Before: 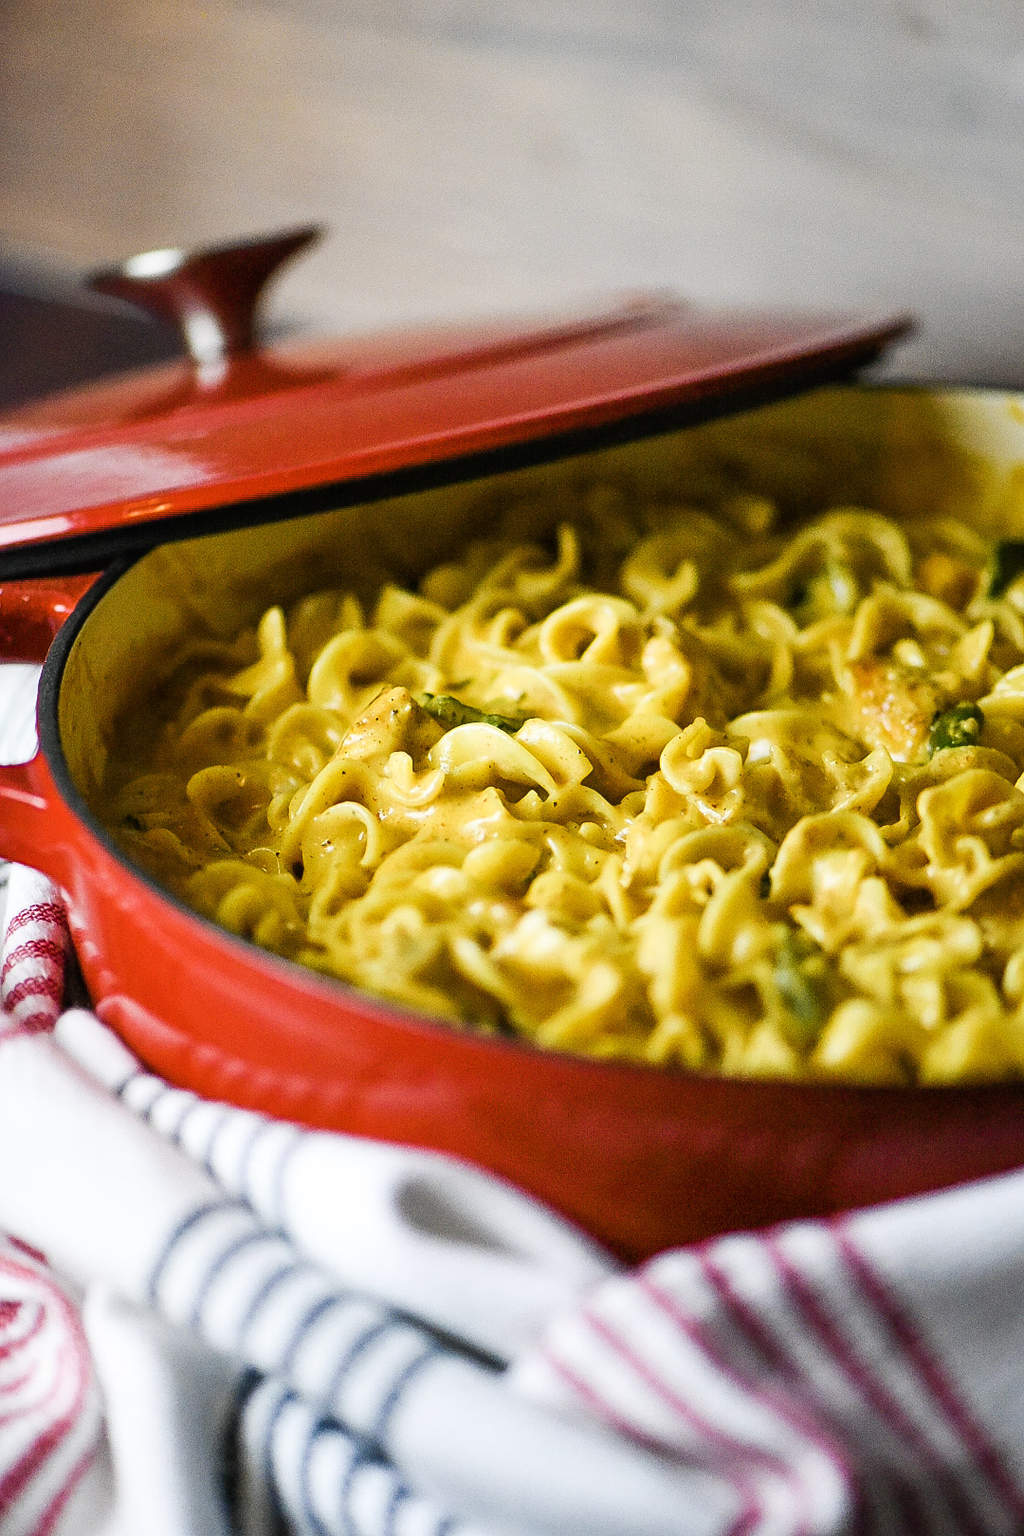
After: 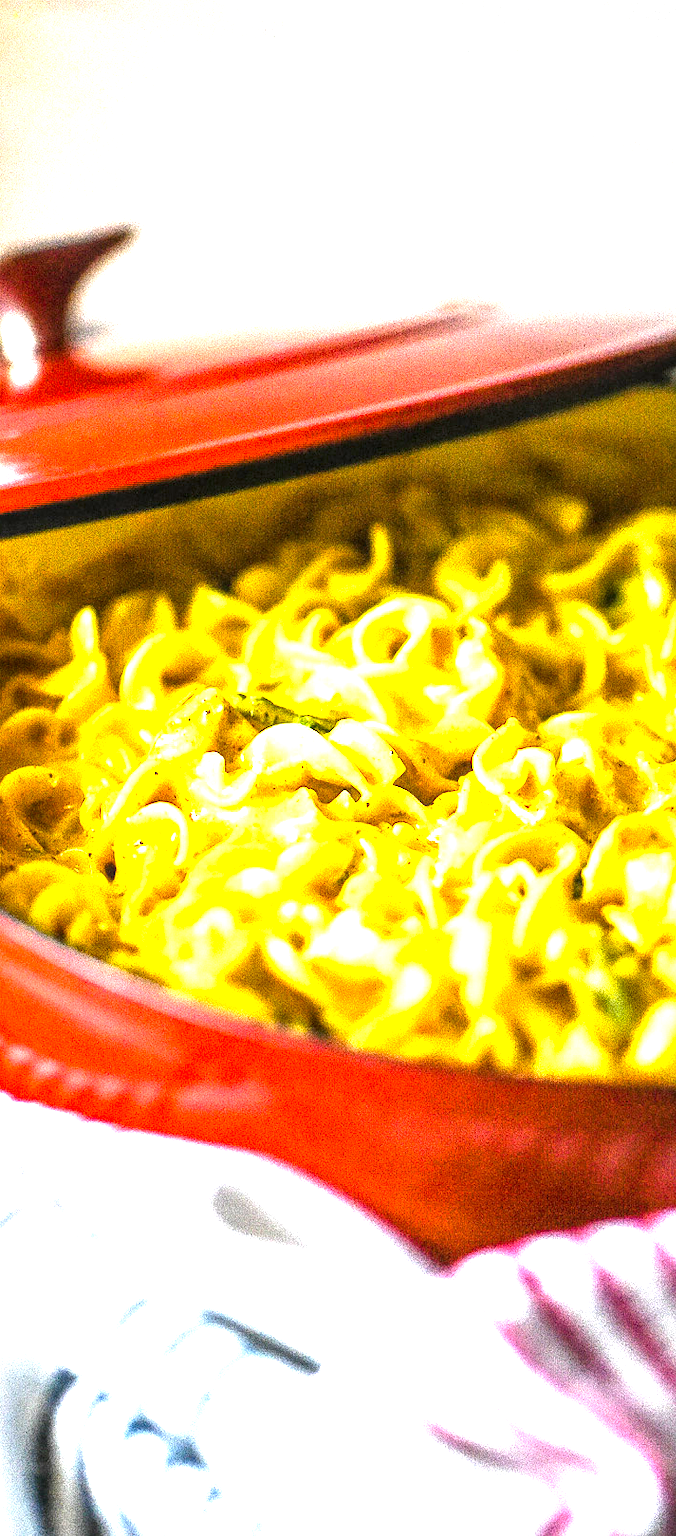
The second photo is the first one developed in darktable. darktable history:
local contrast: detail 142%
crop and rotate: left 18.442%, right 15.508%
exposure: black level correction 0, exposure 1.741 EV, compensate exposure bias true, compensate highlight preservation false
